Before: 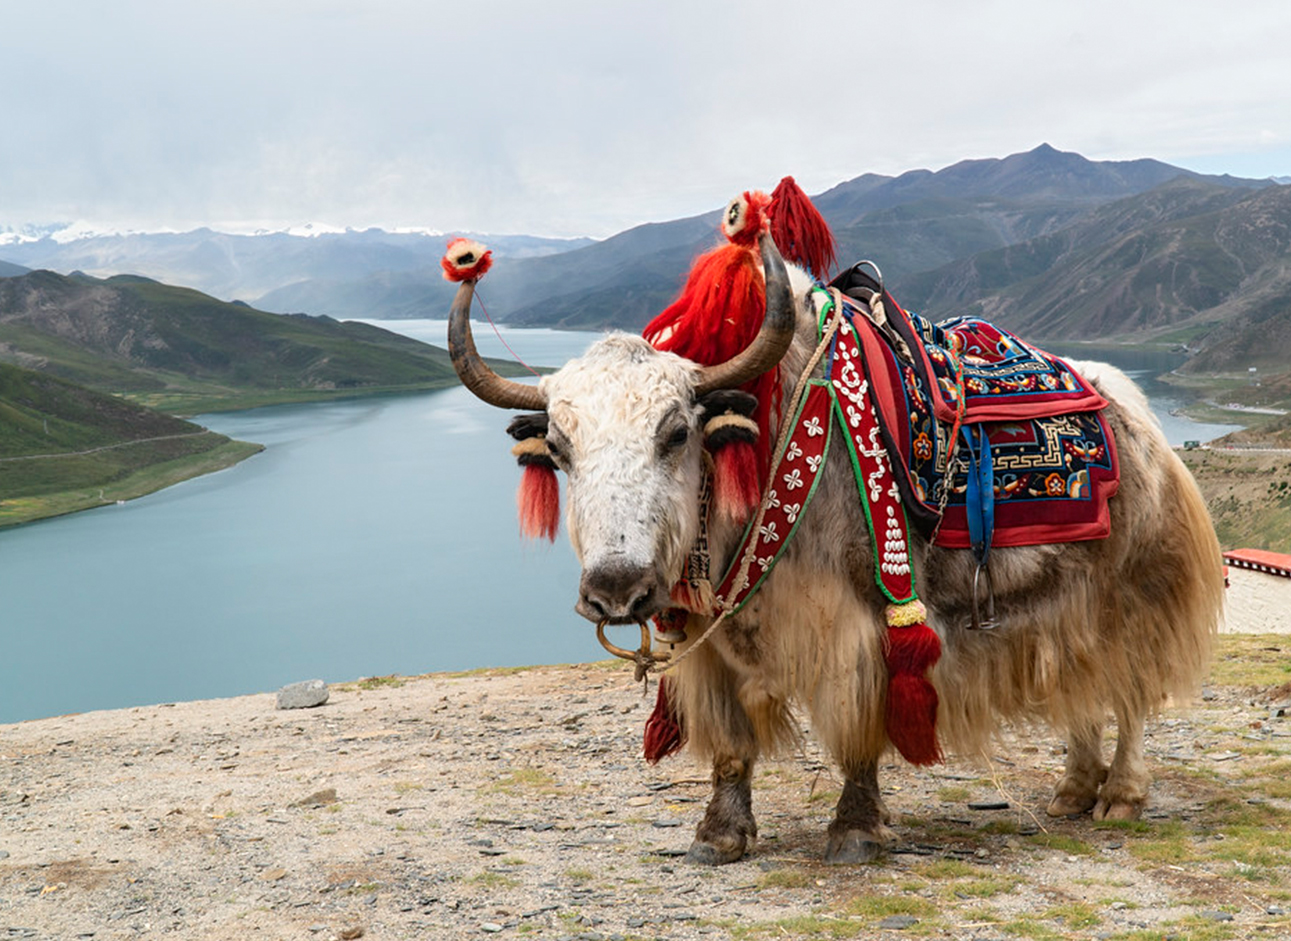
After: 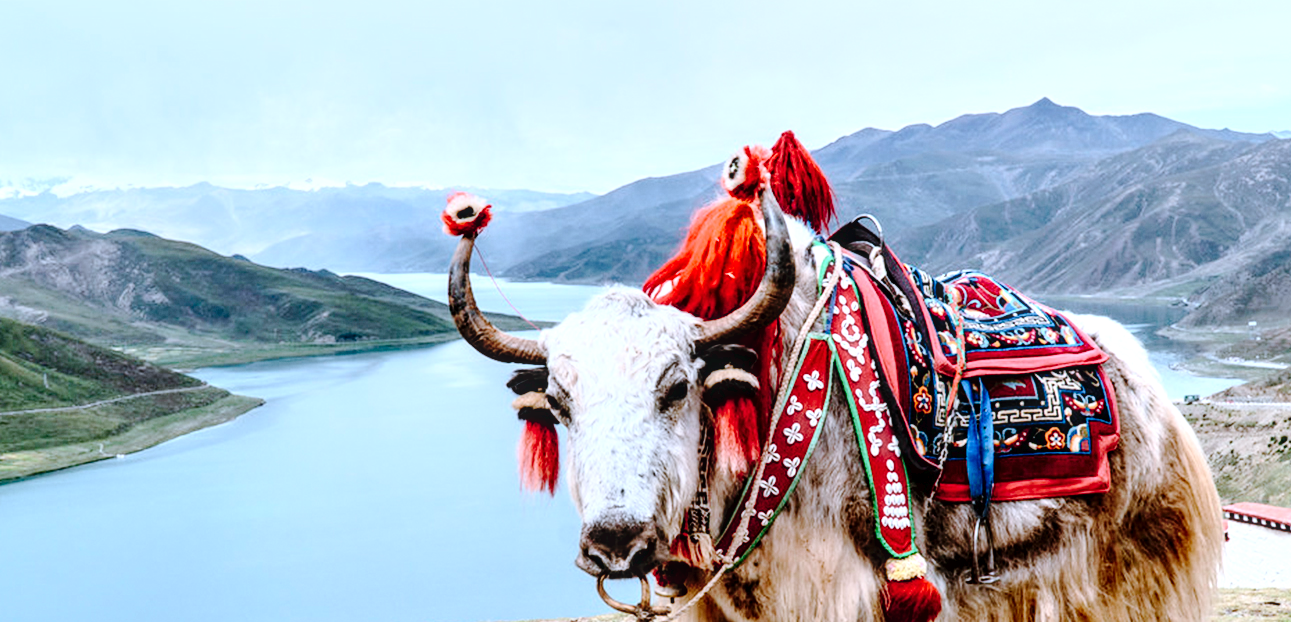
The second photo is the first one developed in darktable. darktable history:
color correction: highlights a* -1.91, highlights b* -18.61
crop and rotate: top 4.896%, bottom 28.967%
exposure: black level correction 0.001, compensate highlight preservation false
tone curve: curves: ch0 [(0, 0) (0.003, 0.013) (0.011, 0.012) (0.025, 0.011) (0.044, 0.016) (0.069, 0.029) (0.1, 0.045) (0.136, 0.074) (0.177, 0.123) (0.224, 0.207) (0.277, 0.313) (0.335, 0.414) (0.399, 0.509) (0.468, 0.599) (0.543, 0.663) (0.623, 0.728) (0.709, 0.79) (0.801, 0.854) (0.898, 0.925) (1, 1)], preserve colors none
haze removal: strength -0.088, distance 0.356, compatibility mode true, adaptive false
contrast equalizer: octaves 7, y [[0.601, 0.6, 0.598, 0.598, 0.6, 0.601], [0.5 ×6], [0.5 ×6], [0 ×6], [0 ×6]]
contrast brightness saturation: contrast 0.197, brightness 0.161, saturation 0.223
local contrast: on, module defaults
